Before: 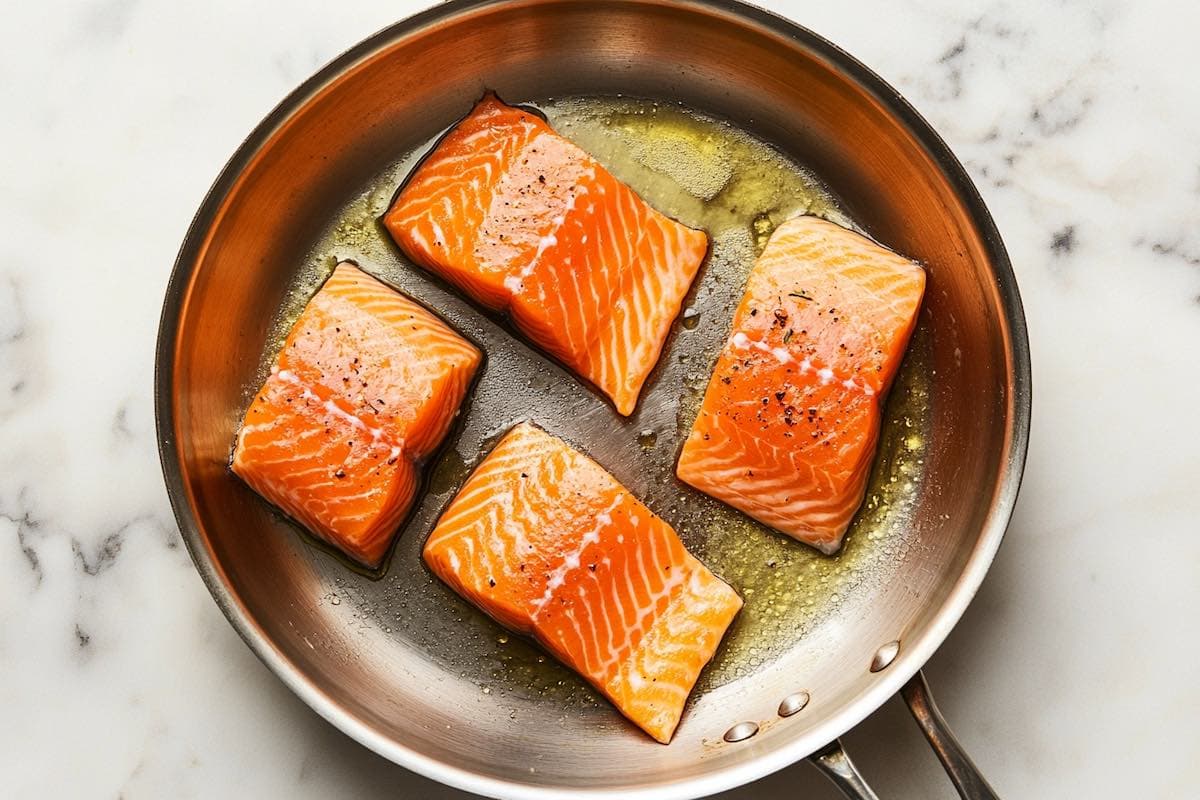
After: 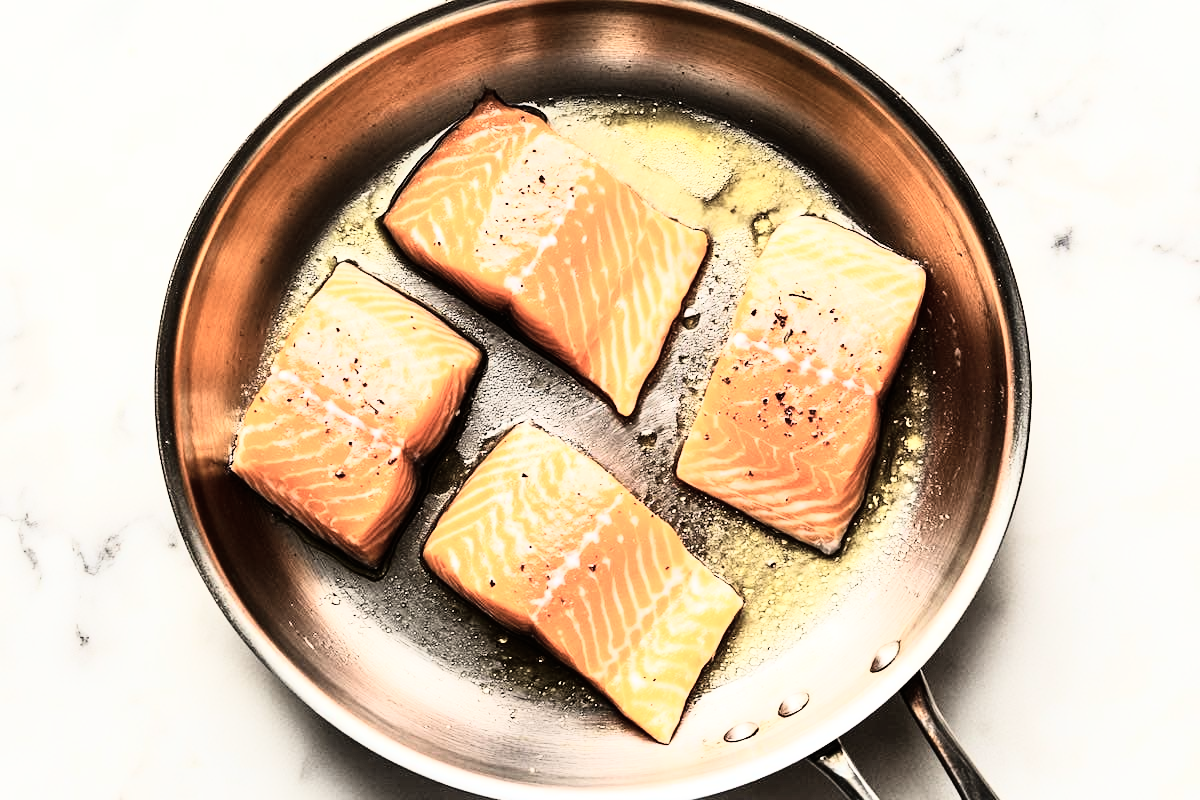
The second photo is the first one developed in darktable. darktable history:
tone equalizer: on, module defaults
contrast brightness saturation: contrast 0.1, saturation -0.36
rgb curve: curves: ch0 [(0, 0) (0.21, 0.15) (0.24, 0.21) (0.5, 0.75) (0.75, 0.96) (0.89, 0.99) (1, 1)]; ch1 [(0, 0.02) (0.21, 0.13) (0.25, 0.2) (0.5, 0.67) (0.75, 0.9) (0.89, 0.97) (1, 1)]; ch2 [(0, 0.02) (0.21, 0.13) (0.25, 0.2) (0.5, 0.67) (0.75, 0.9) (0.89, 0.97) (1, 1)], compensate middle gray true
